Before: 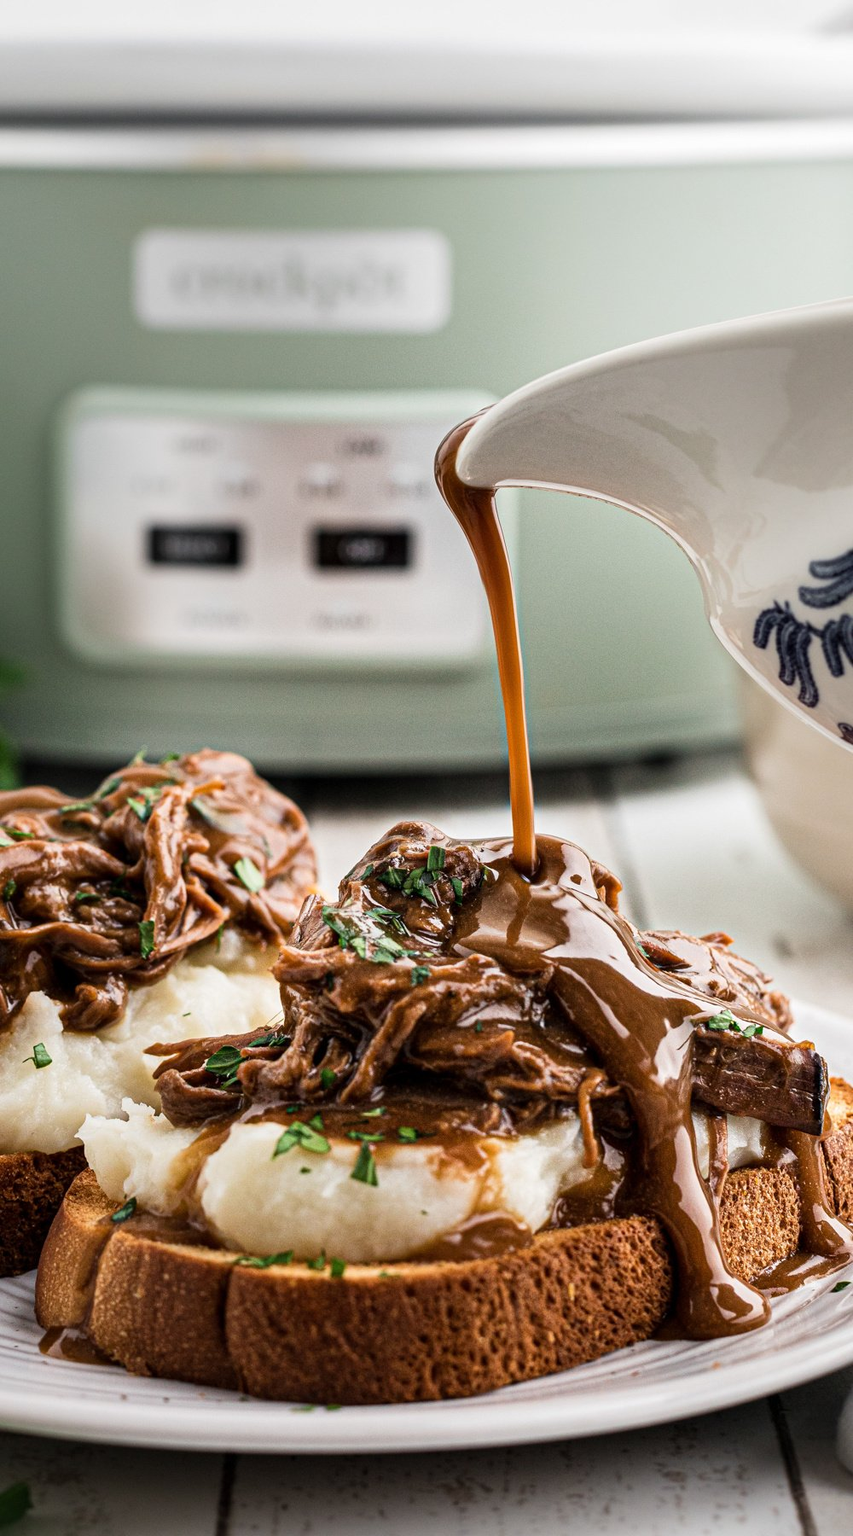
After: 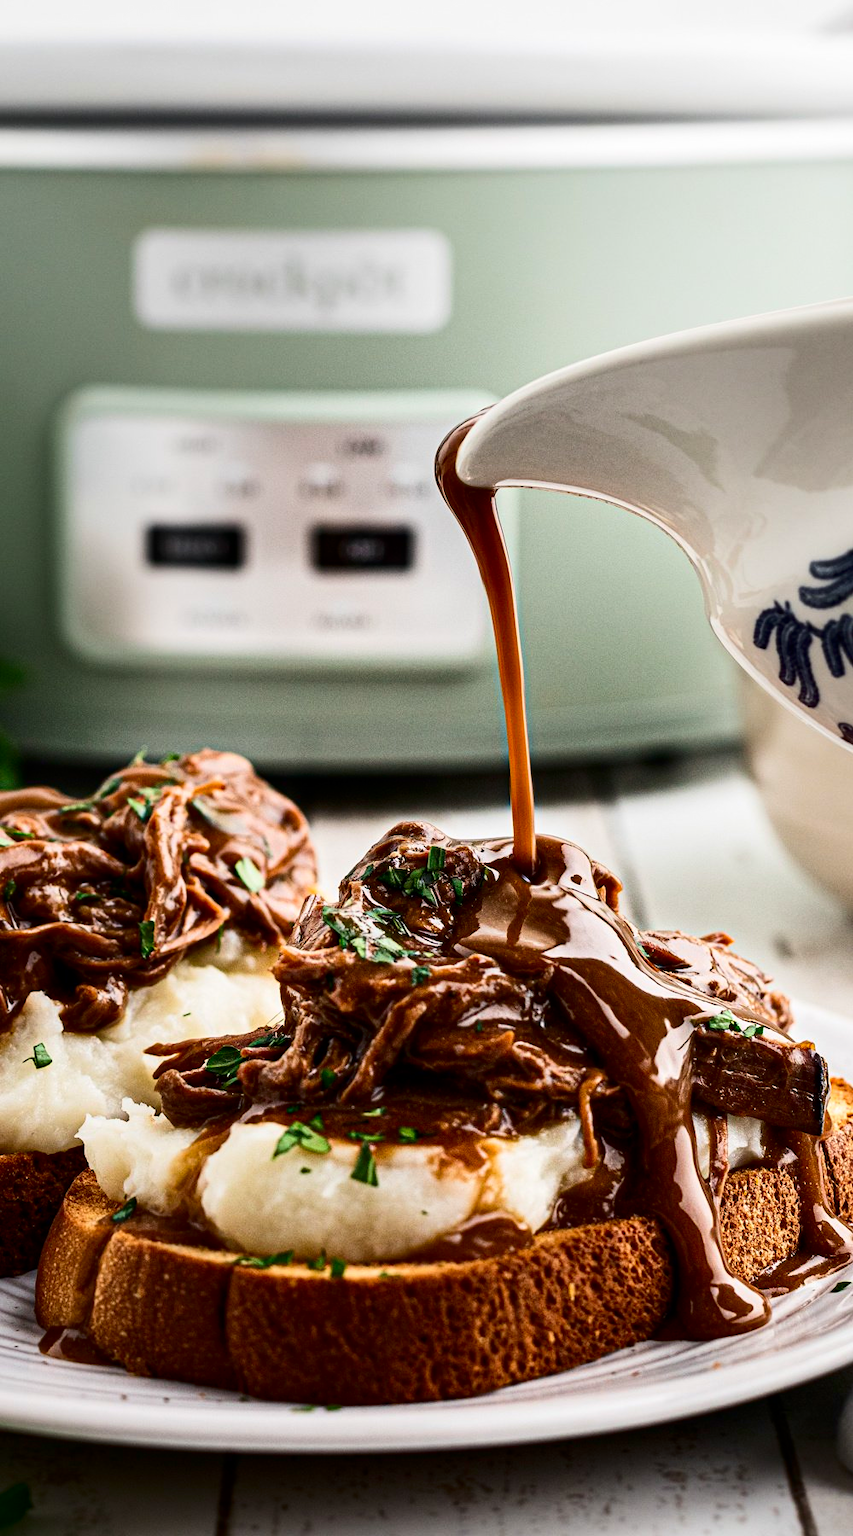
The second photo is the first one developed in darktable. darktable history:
contrast brightness saturation: contrast 0.215, brightness -0.106, saturation 0.212
tone equalizer: on, module defaults
